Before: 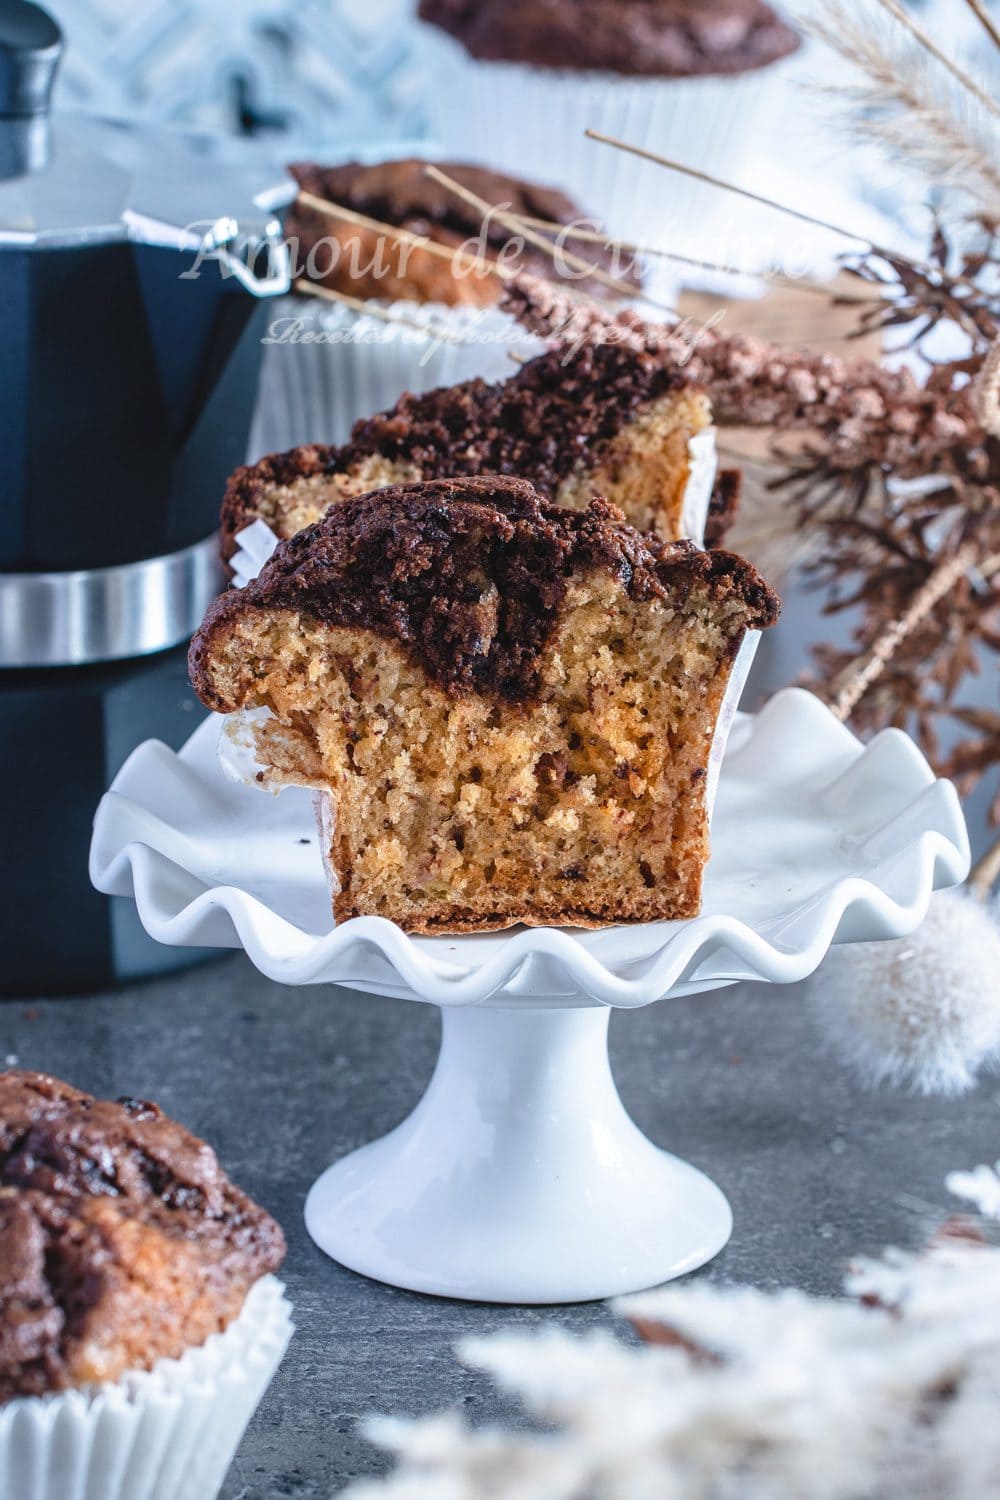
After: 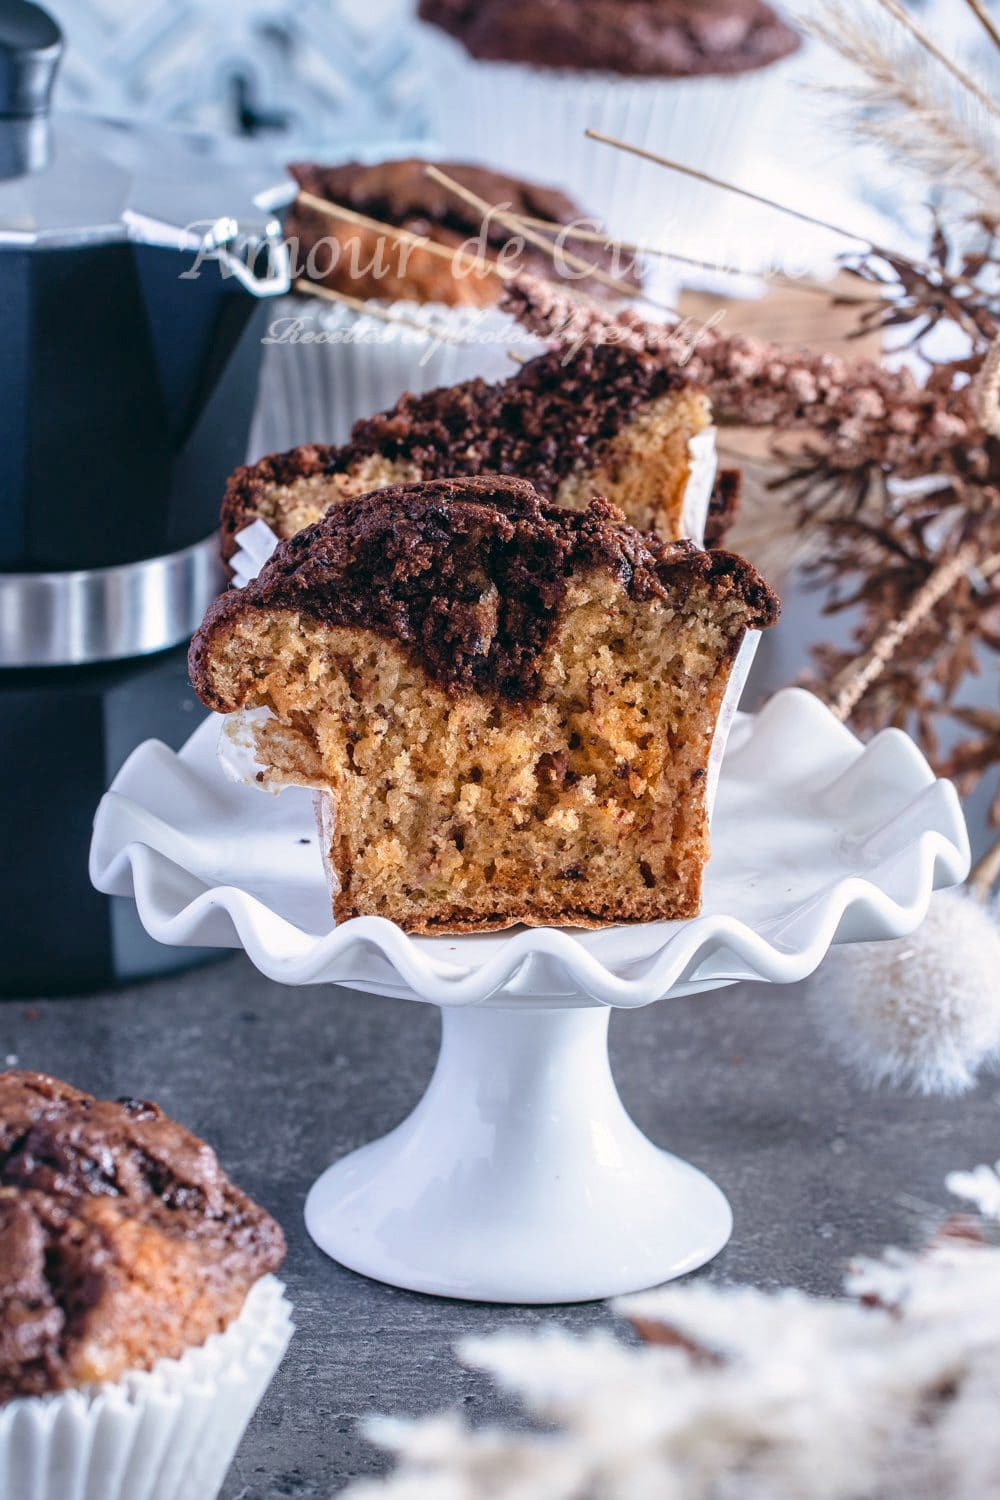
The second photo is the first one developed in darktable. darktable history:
color balance: lift [0.998, 0.998, 1.001, 1.002], gamma [0.995, 1.025, 0.992, 0.975], gain [0.995, 1.02, 0.997, 0.98]
white balance: emerald 1
